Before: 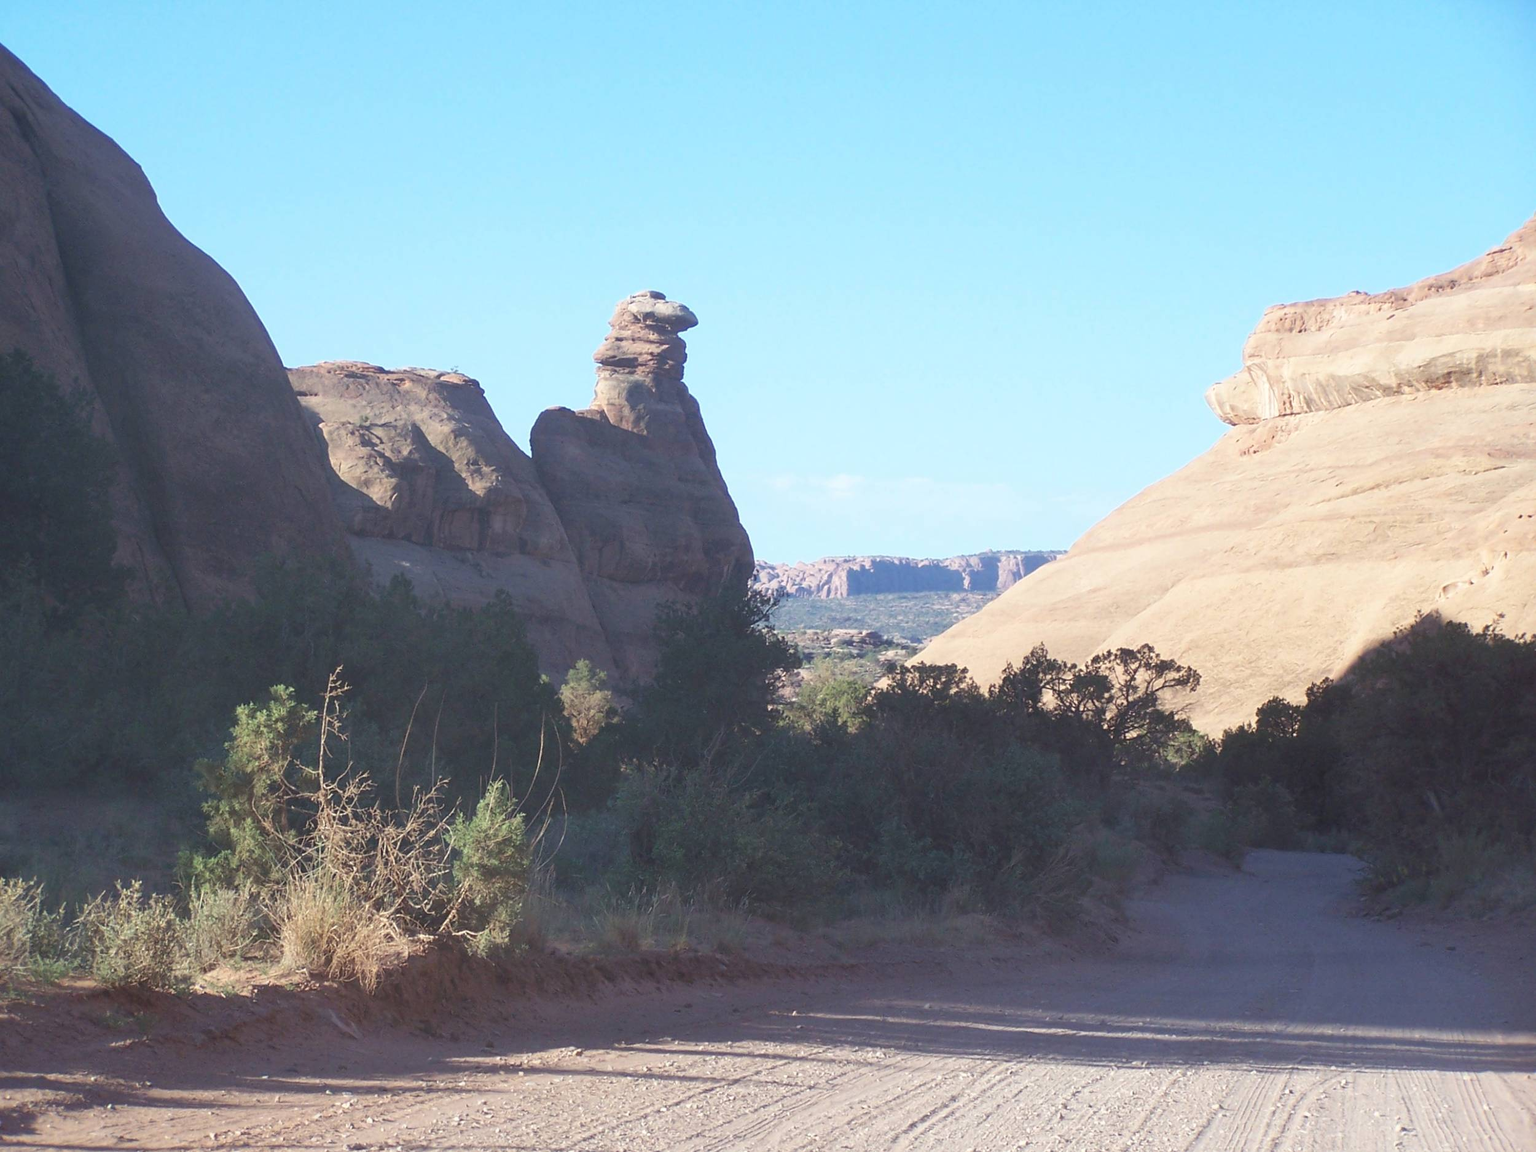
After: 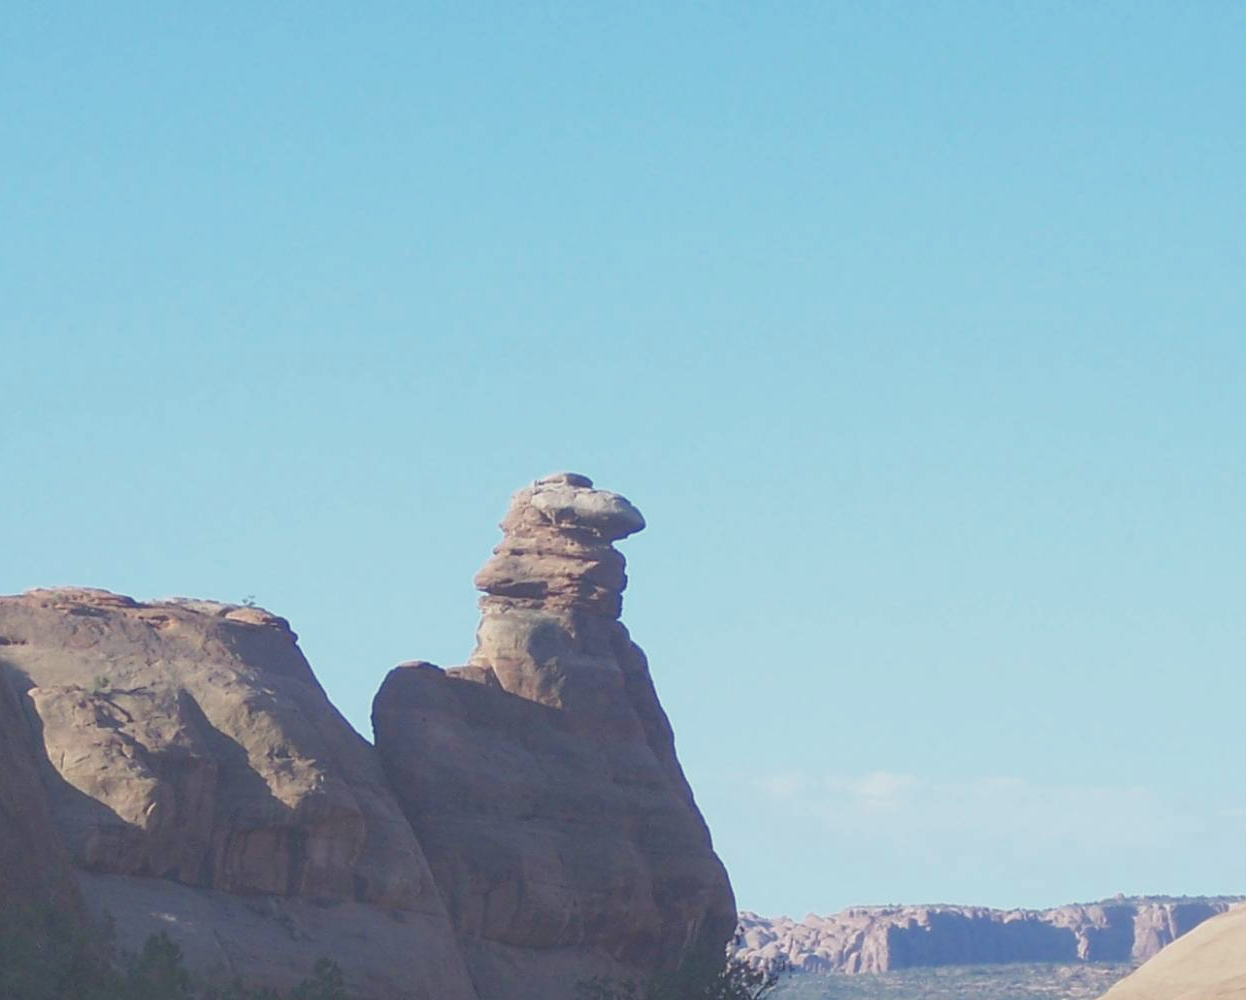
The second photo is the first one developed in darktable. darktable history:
crop: left 19.678%, right 30.46%, bottom 46.665%
tone equalizer: -8 EV 0.214 EV, -7 EV 0.39 EV, -6 EV 0.417 EV, -5 EV 0.211 EV, -3 EV -0.25 EV, -2 EV -0.393 EV, -1 EV -0.419 EV, +0 EV -0.226 EV, edges refinement/feathering 500, mask exposure compensation -1.57 EV, preserve details no
